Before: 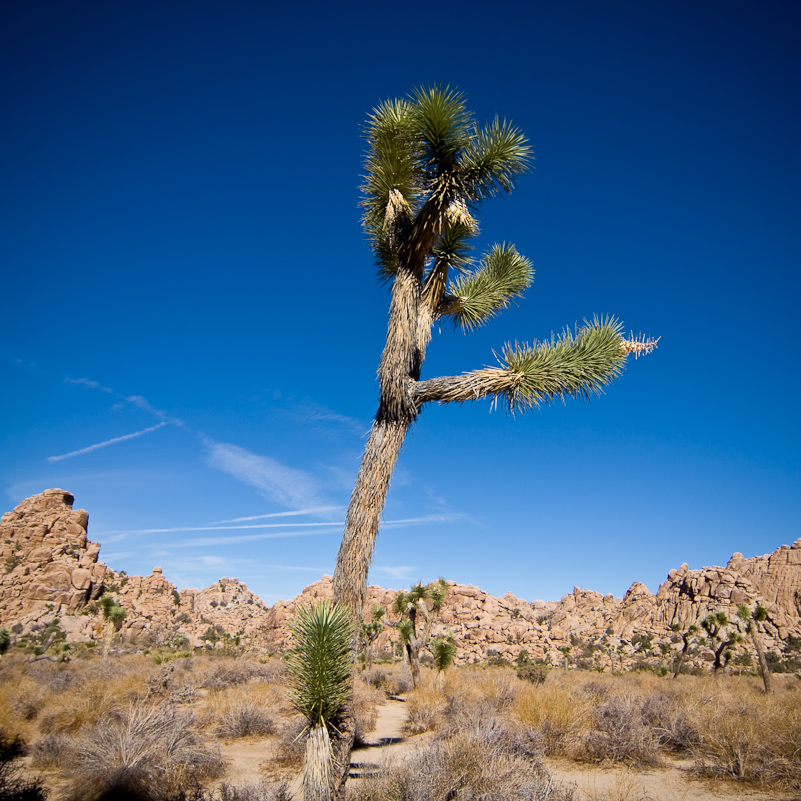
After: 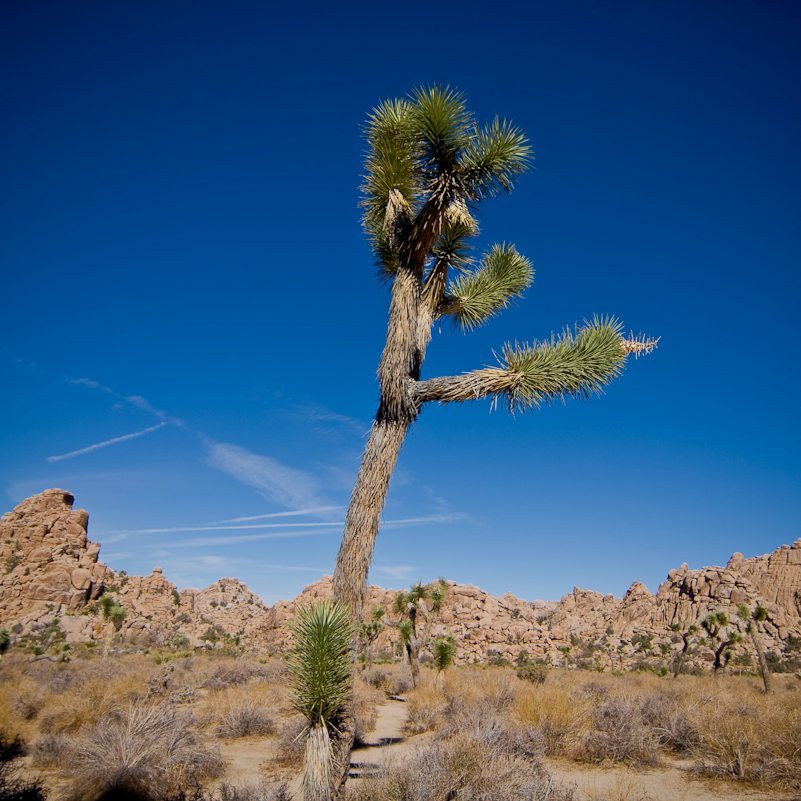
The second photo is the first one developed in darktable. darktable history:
tone equalizer: -8 EV 0.25 EV, -7 EV 0.417 EV, -6 EV 0.417 EV, -5 EV 0.25 EV, -3 EV -0.25 EV, -2 EV -0.417 EV, -1 EV -0.417 EV, +0 EV -0.25 EV, edges refinement/feathering 500, mask exposure compensation -1.57 EV, preserve details guided filter
exposure: black level correction 0.001, exposure 0.014 EV, compensate highlight preservation false
